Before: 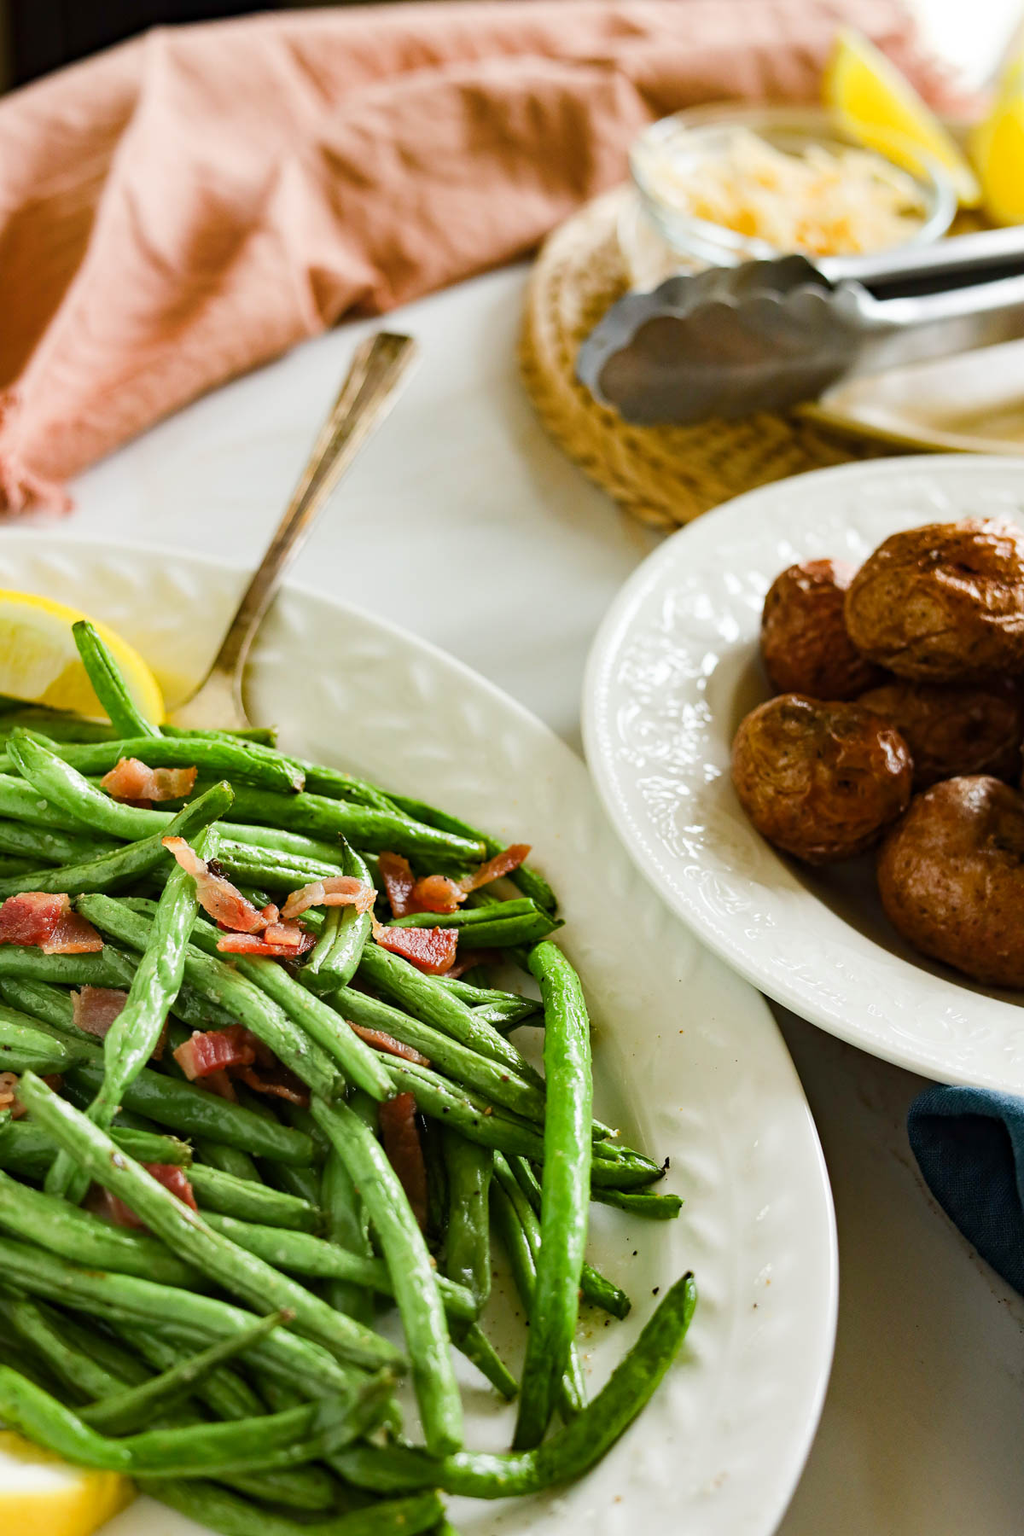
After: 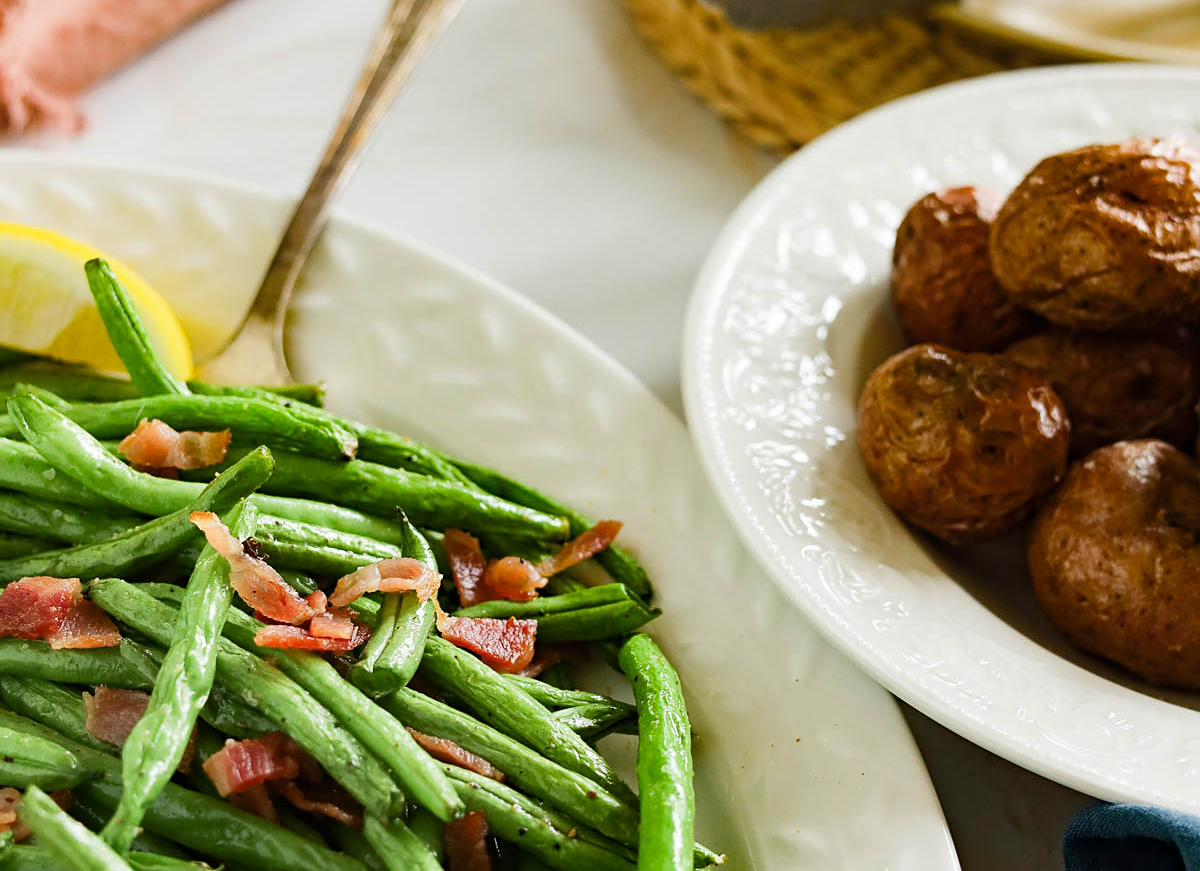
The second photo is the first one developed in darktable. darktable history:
crop and rotate: top 26.056%, bottom 25.543%
sharpen: amount 0.2
